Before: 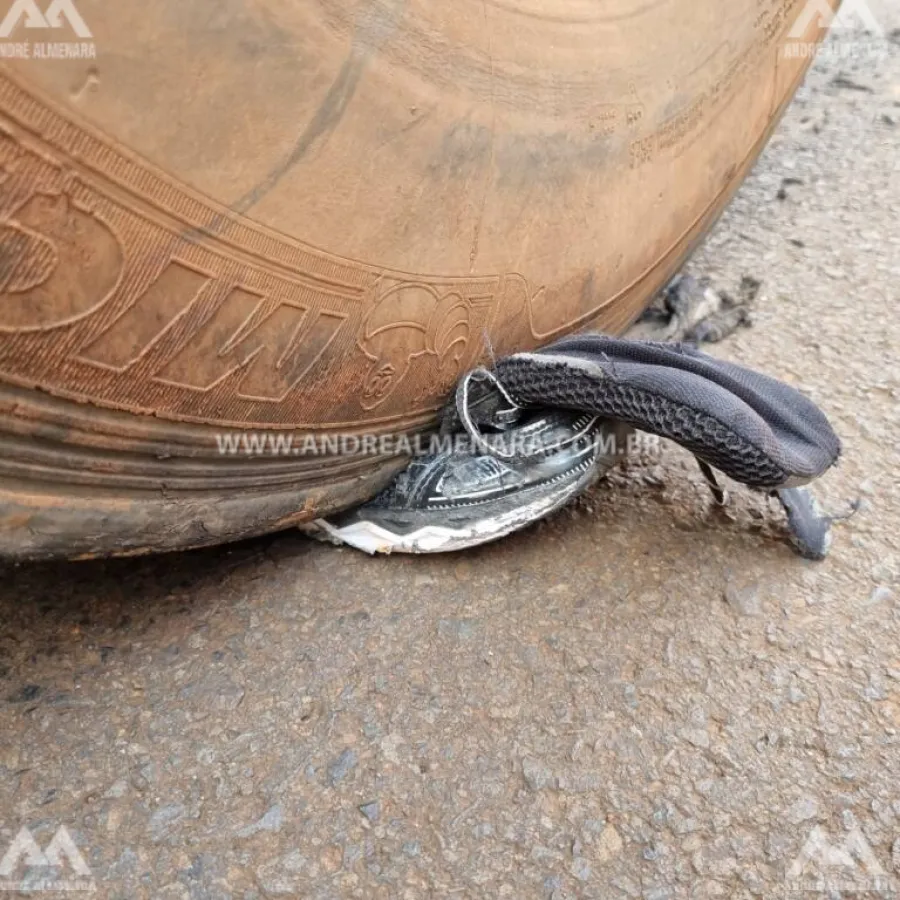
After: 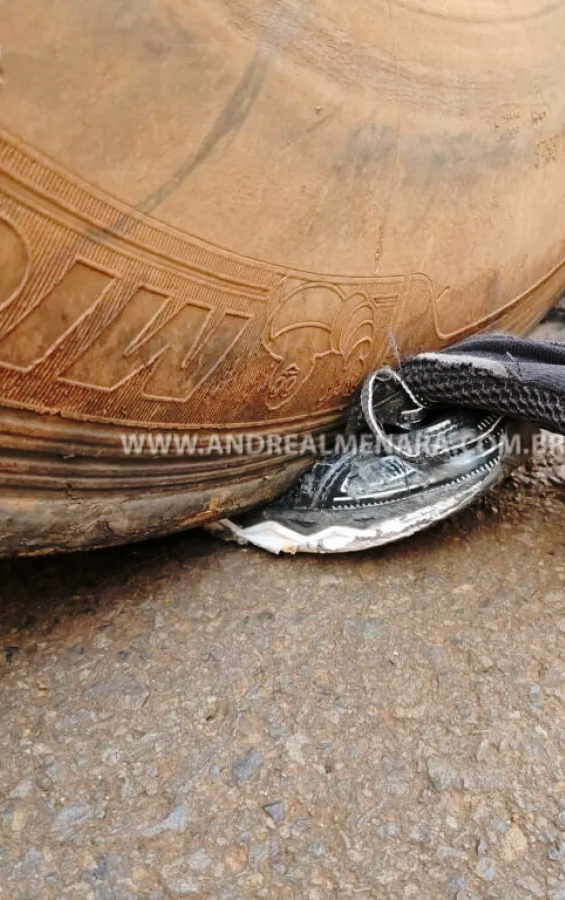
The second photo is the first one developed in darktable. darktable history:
crop: left 10.644%, right 26.528%
color balance: mode lift, gamma, gain (sRGB), lift [1, 0.99, 1.01, 0.992], gamma [1, 1.037, 0.974, 0.963]
base curve: curves: ch0 [(0, 0) (0.073, 0.04) (0.157, 0.139) (0.492, 0.492) (0.758, 0.758) (1, 1)], preserve colors none
